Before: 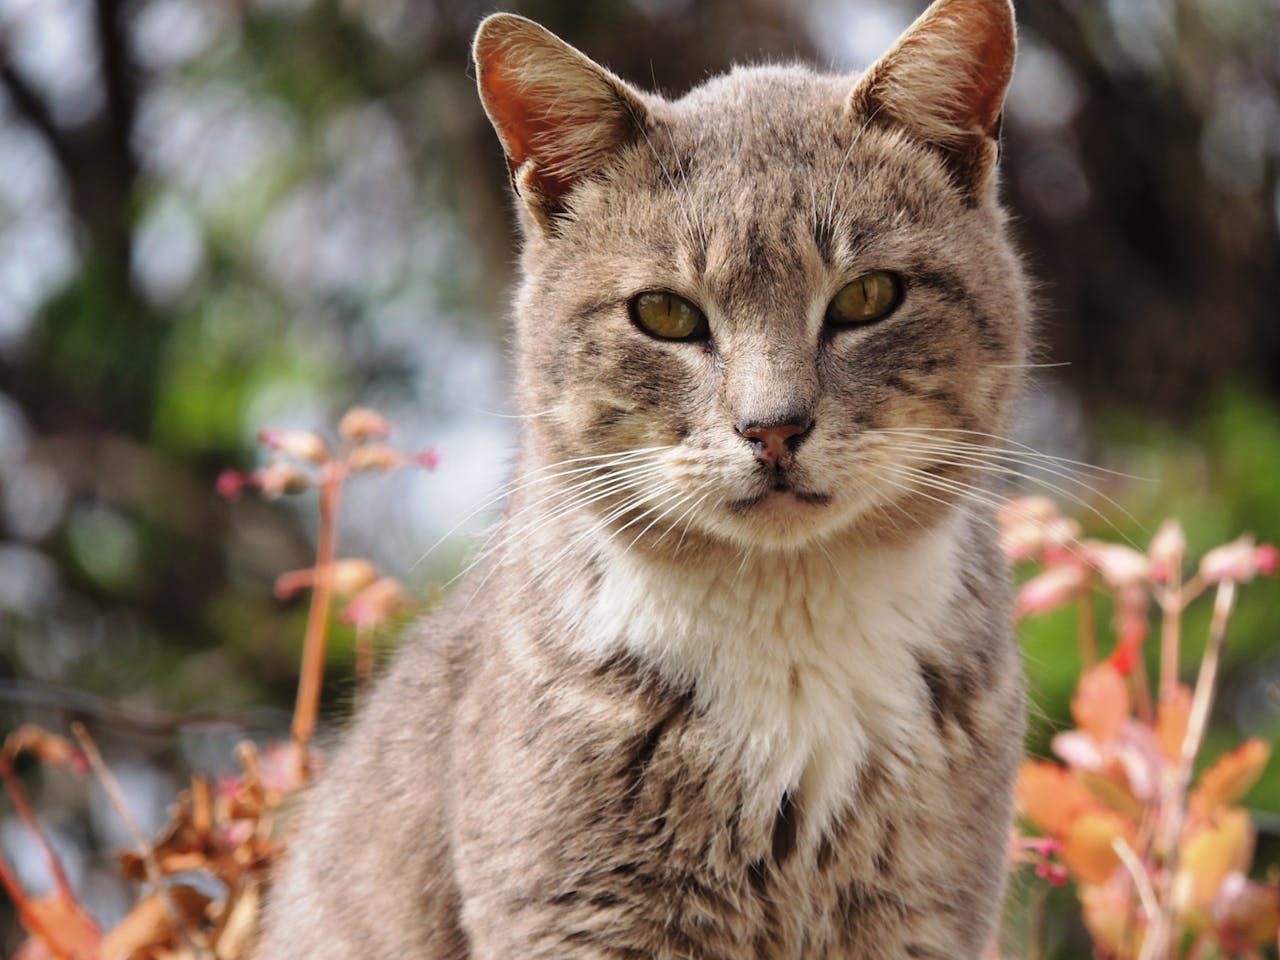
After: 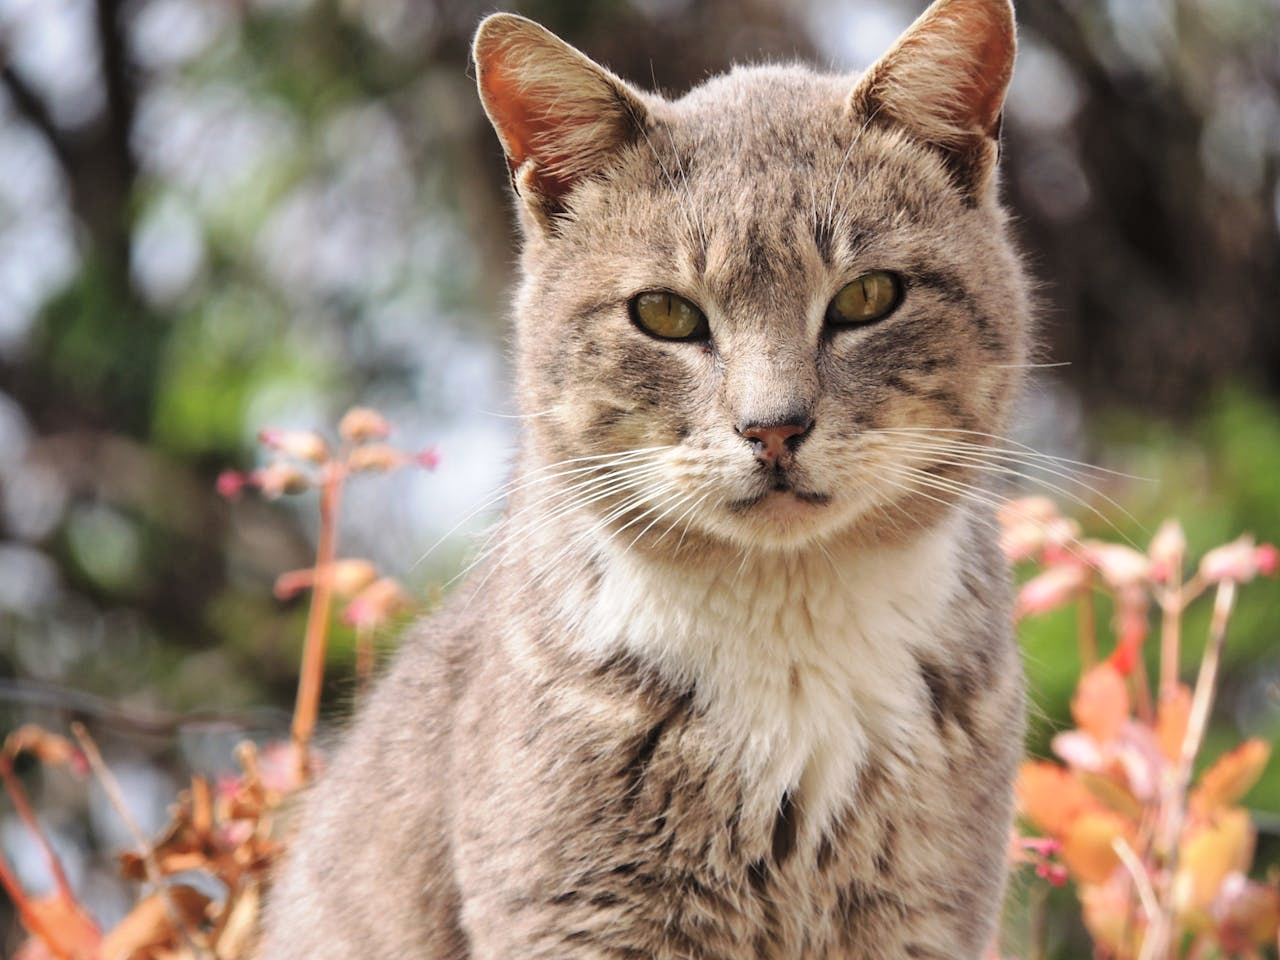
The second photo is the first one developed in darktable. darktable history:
exposure: compensate highlight preservation false
local contrast: mode bilateral grid, contrast 20, coarseness 50, detail 120%, midtone range 0.2
contrast brightness saturation: brightness 0.13
